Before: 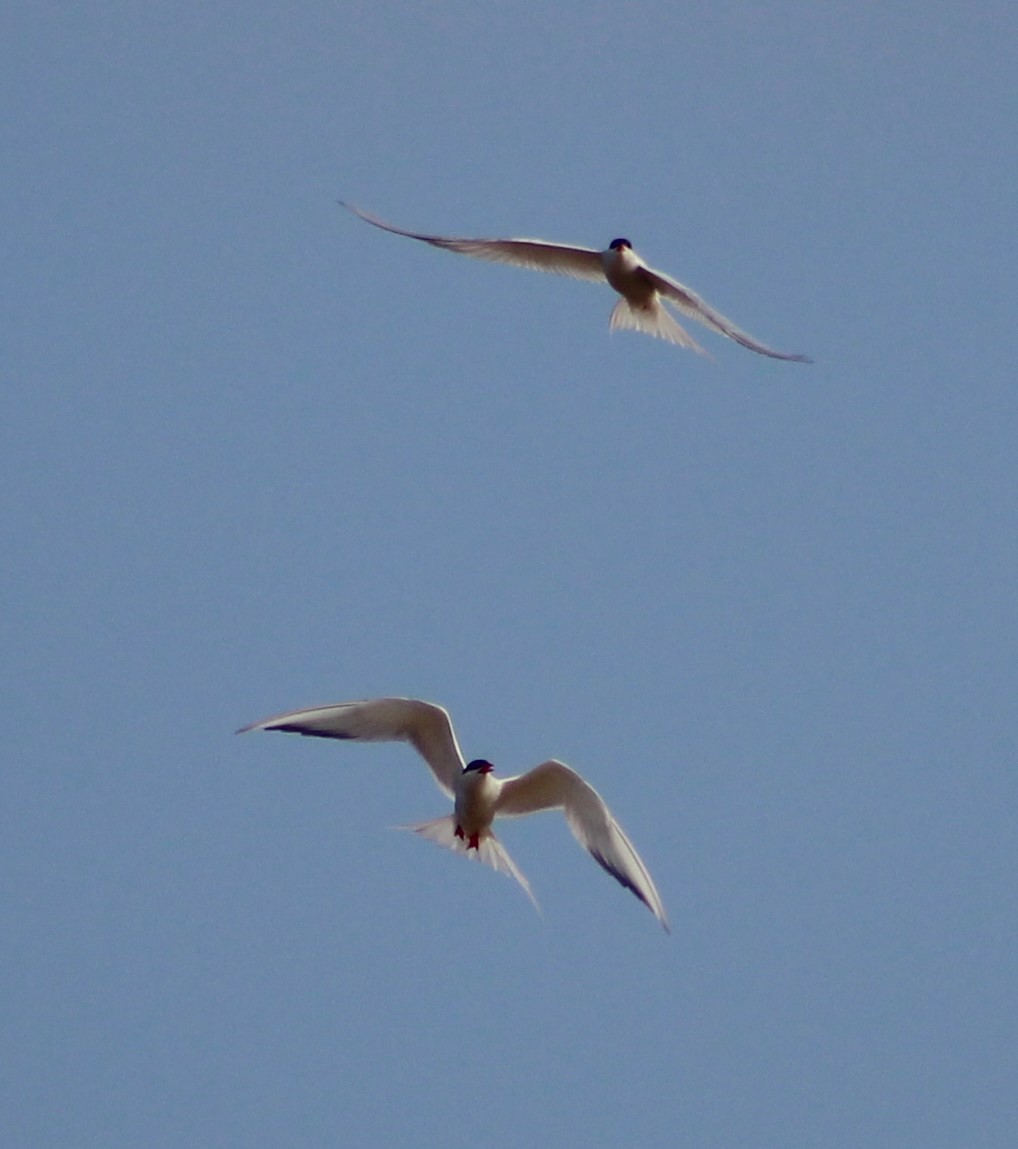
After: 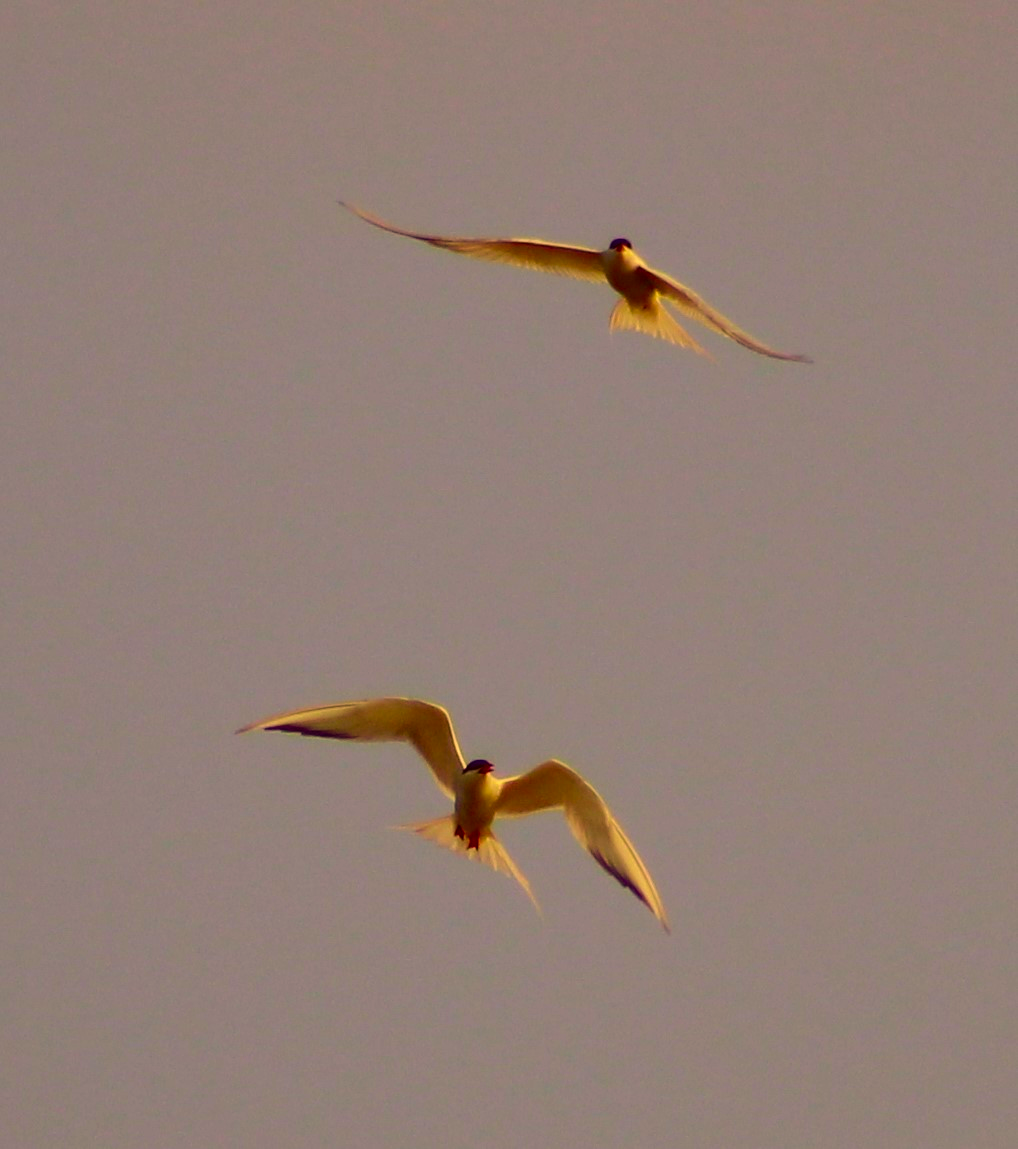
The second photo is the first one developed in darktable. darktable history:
color correction: highlights a* 10.76, highlights b* 30.08, shadows a* 2.81, shadows b* 16.93, saturation 1.74
